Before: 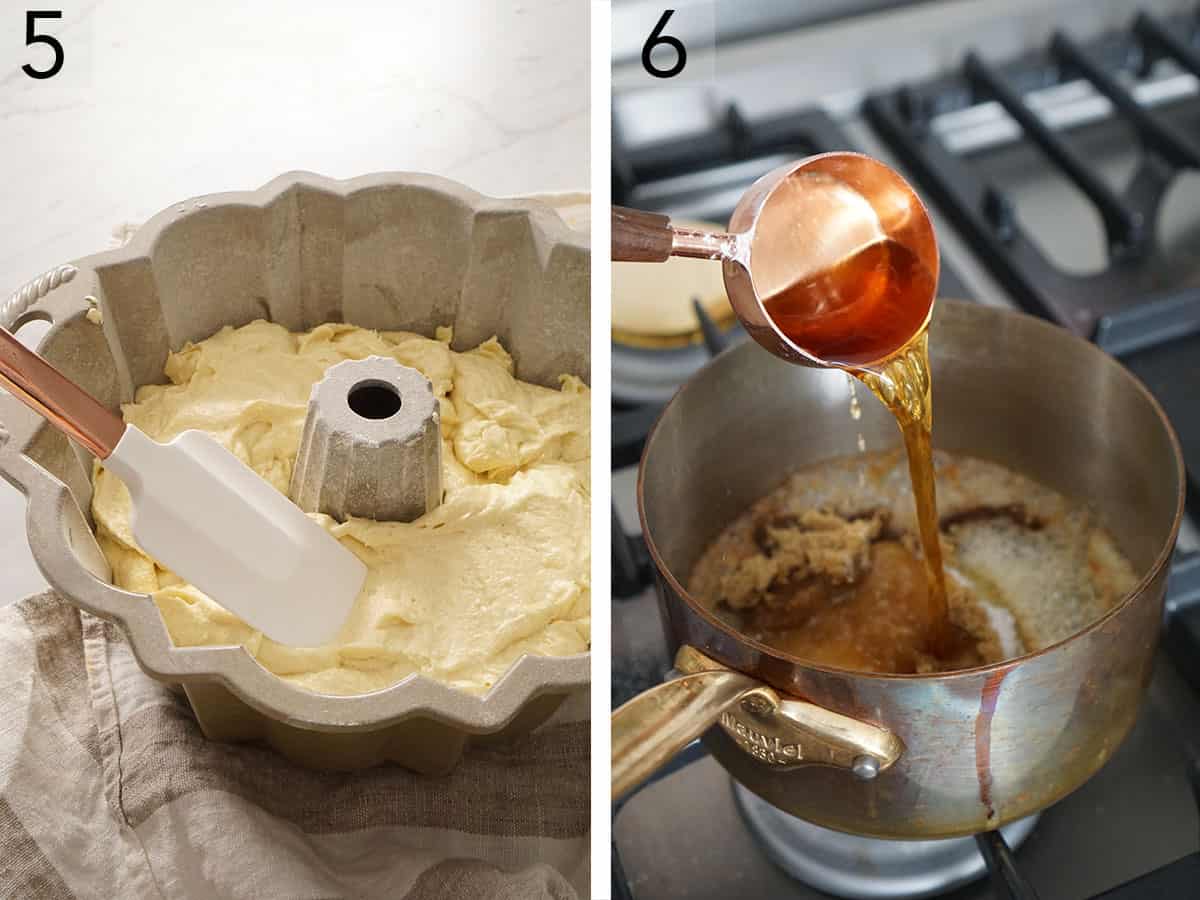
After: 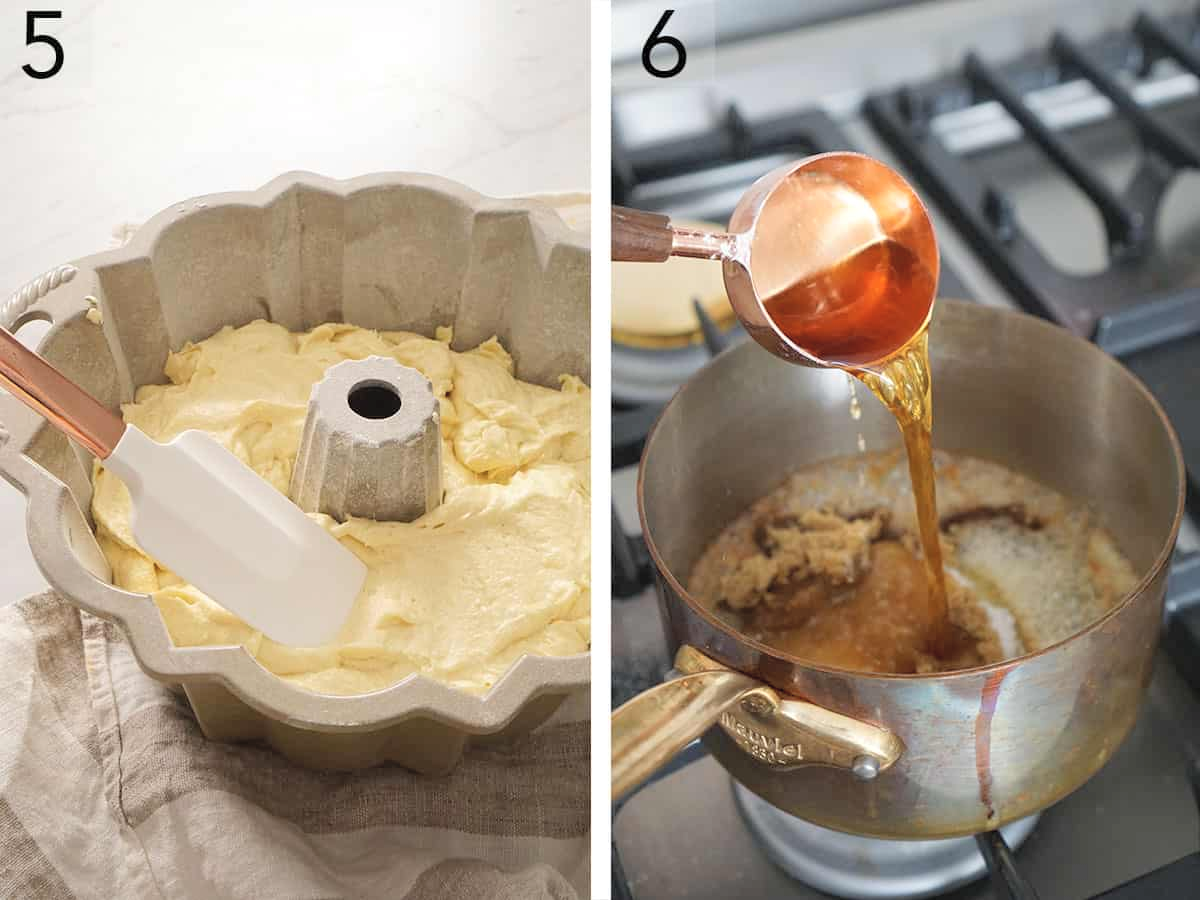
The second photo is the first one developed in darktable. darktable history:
tone equalizer: edges refinement/feathering 500, mask exposure compensation -1.57 EV, preserve details no
contrast brightness saturation: brightness 0.153
